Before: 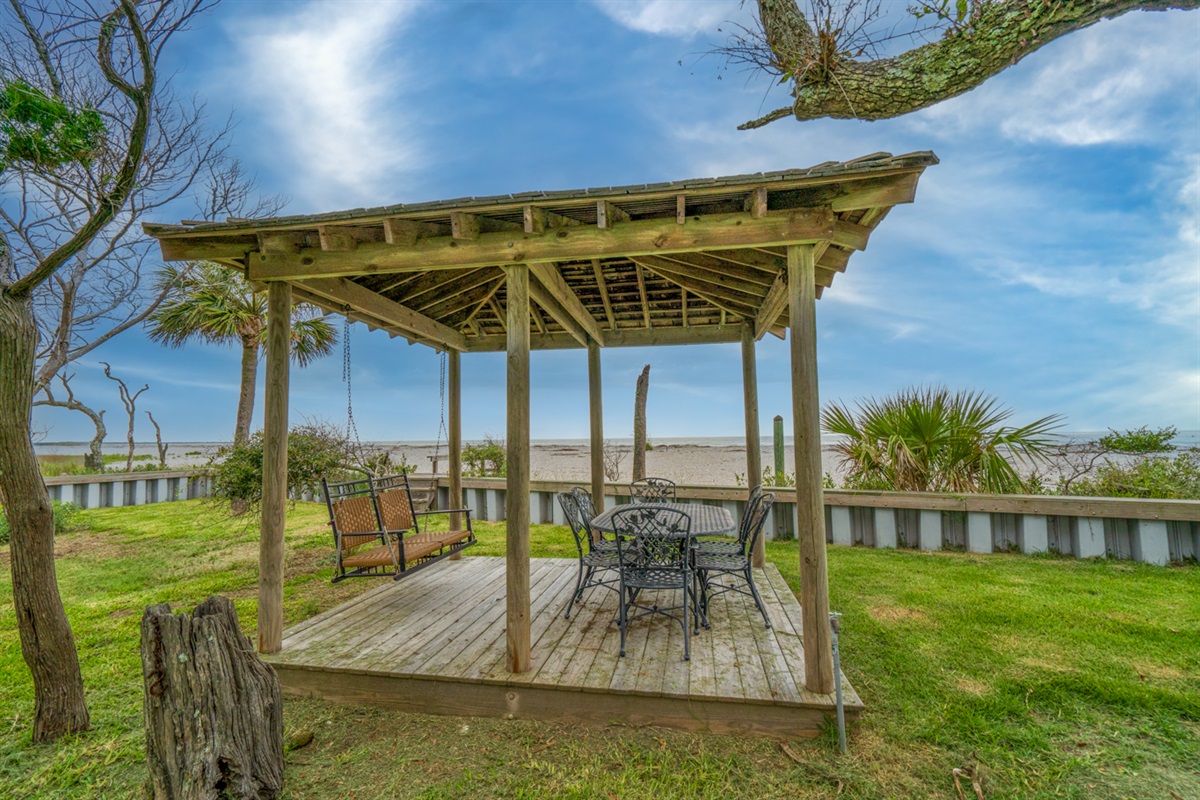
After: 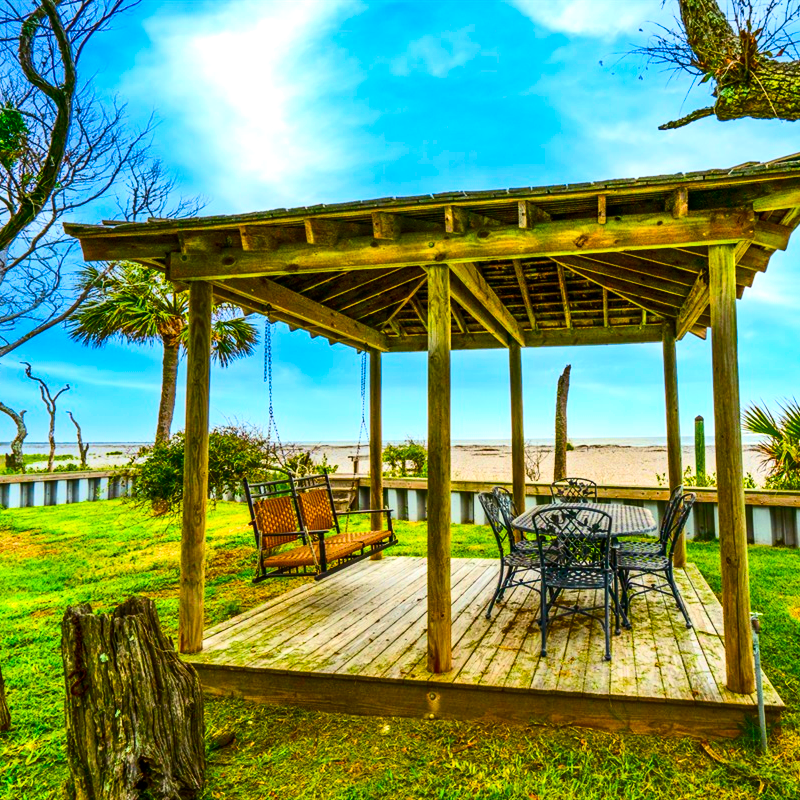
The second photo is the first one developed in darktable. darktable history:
crop and rotate: left 6.617%, right 26.717%
tone equalizer: -8 EV -0.75 EV, -7 EV -0.7 EV, -6 EV -0.6 EV, -5 EV -0.4 EV, -3 EV 0.4 EV, -2 EV 0.6 EV, -1 EV 0.7 EV, +0 EV 0.75 EV, edges refinement/feathering 500, mask exposure compensation -1.57 EV, preserve details no
velvia: strength 32%, mid-tones bias 0.2
contrast brightness saturation: contrast 0.26, brightness 0.02, saturation 0.87
